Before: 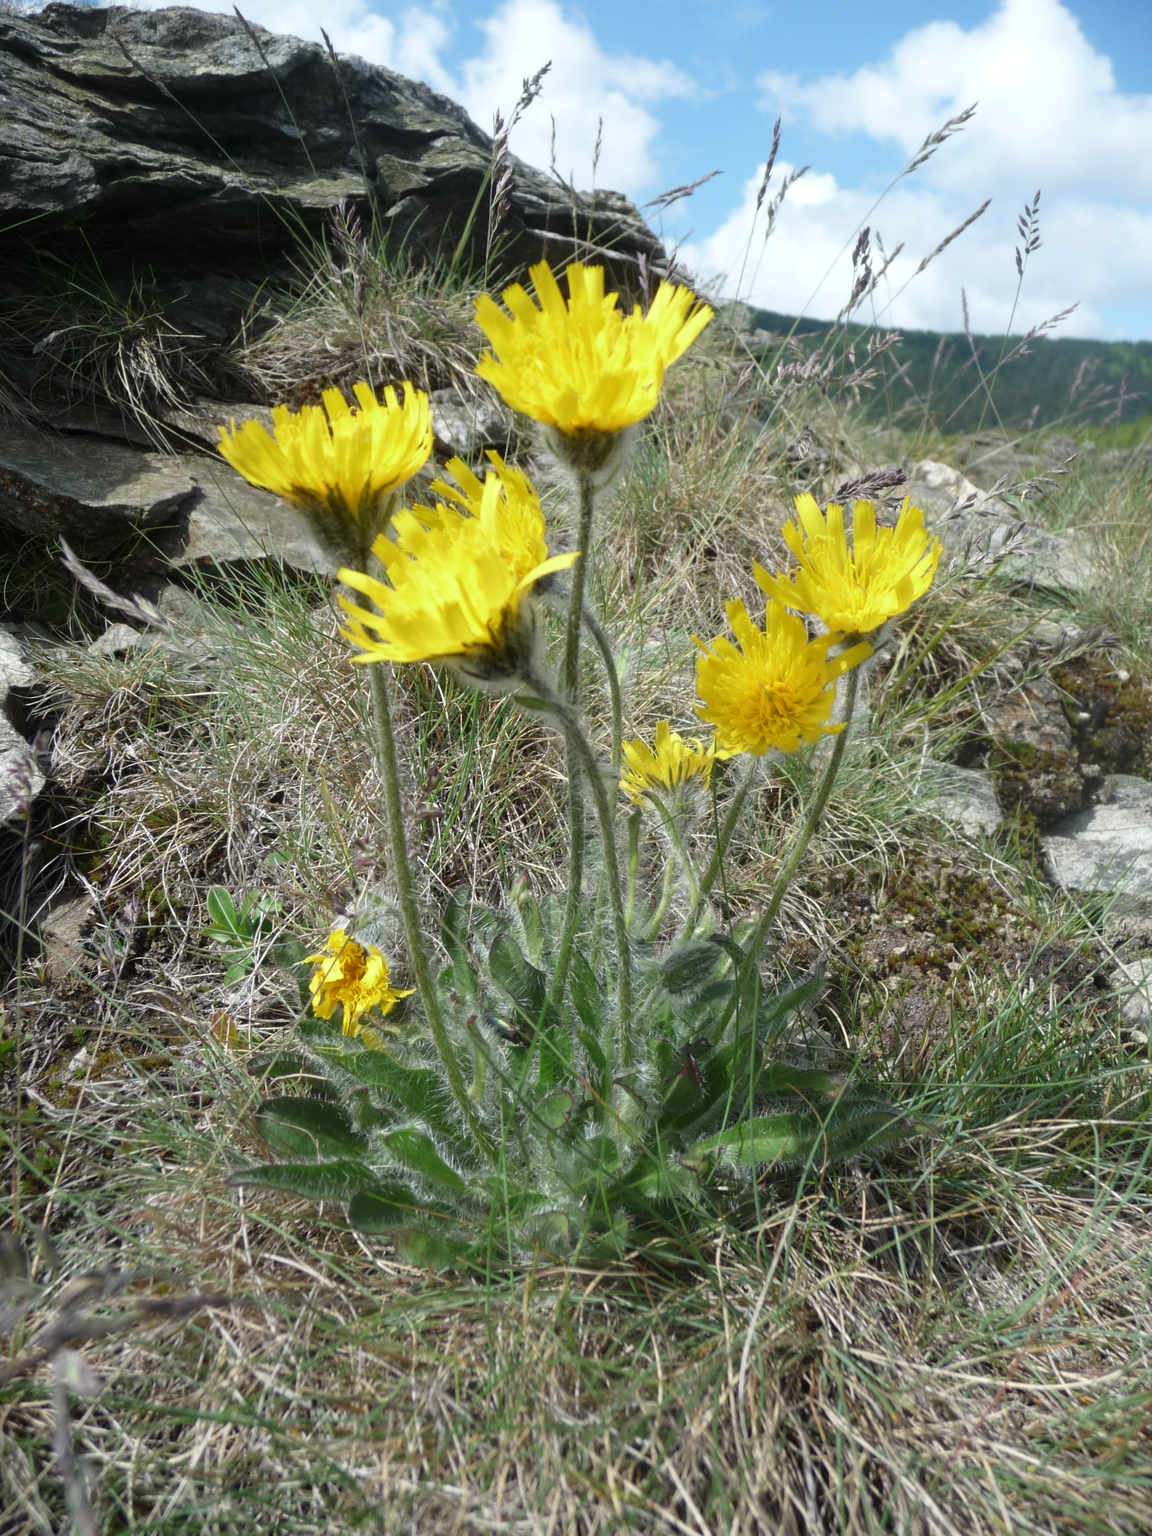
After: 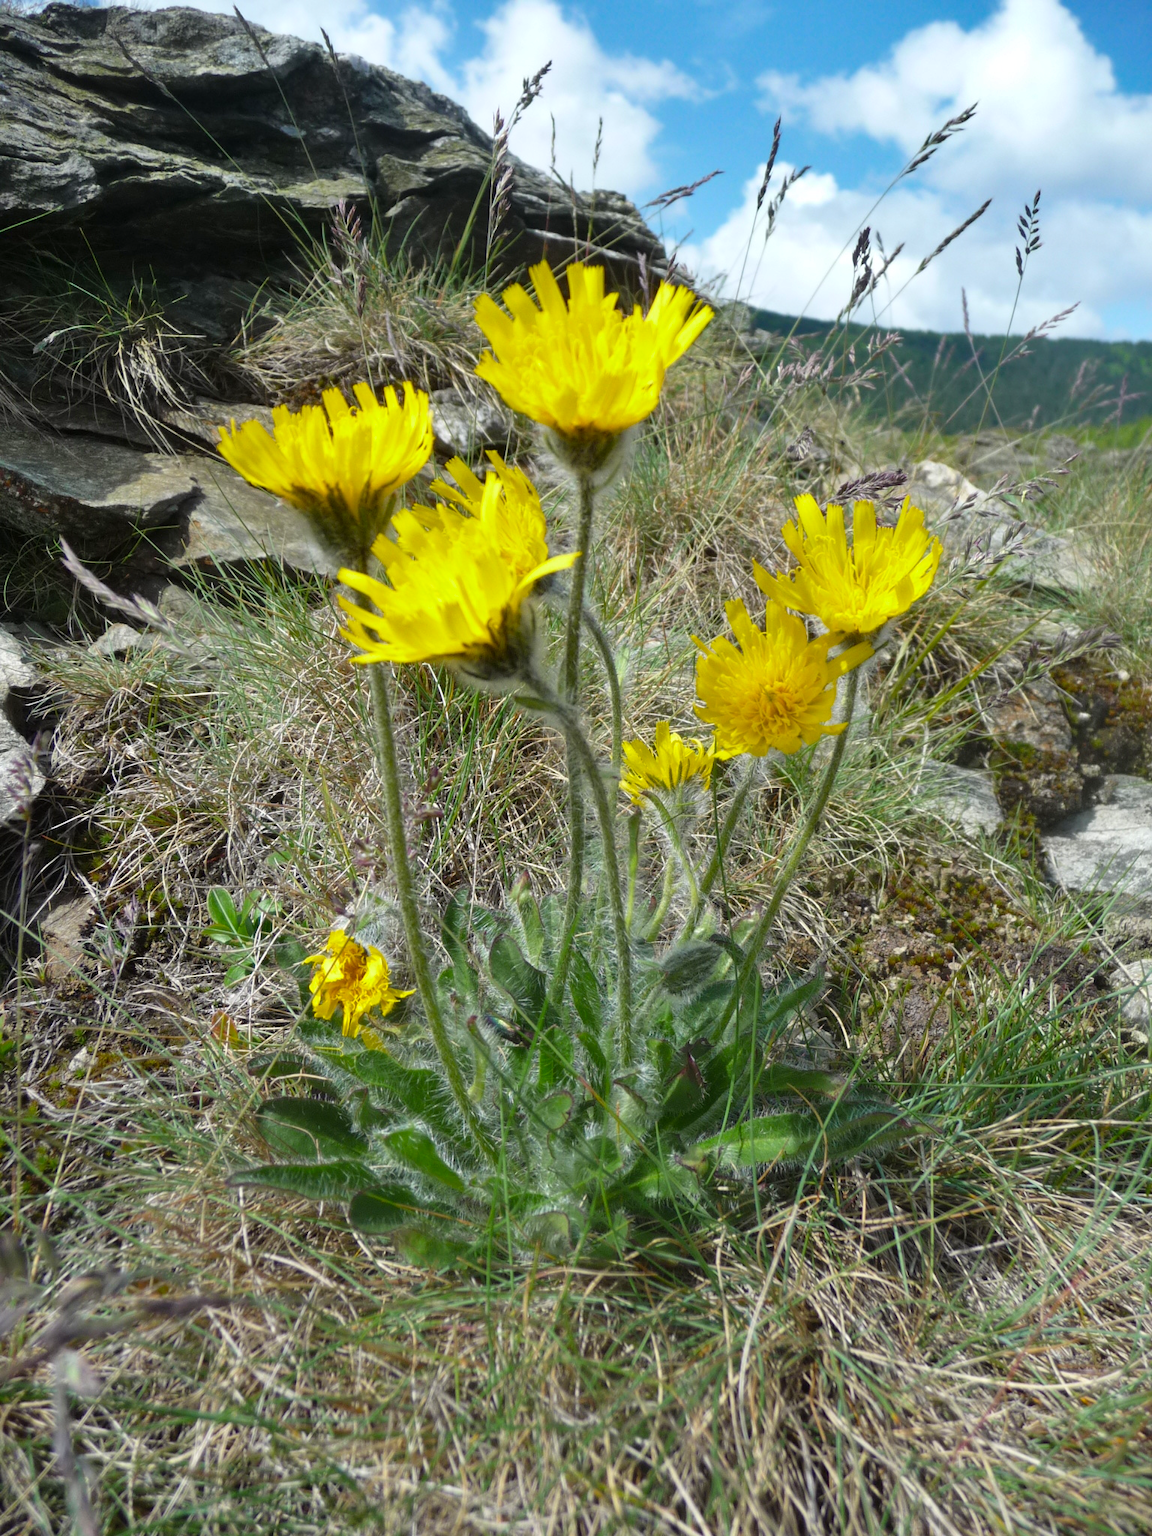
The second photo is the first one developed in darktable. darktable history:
color balance rgb: perceptual saturation grading › global saturation 20%, global vibrance 20%
shadows and highlights: low approximation 0.01, soften with gaussian
